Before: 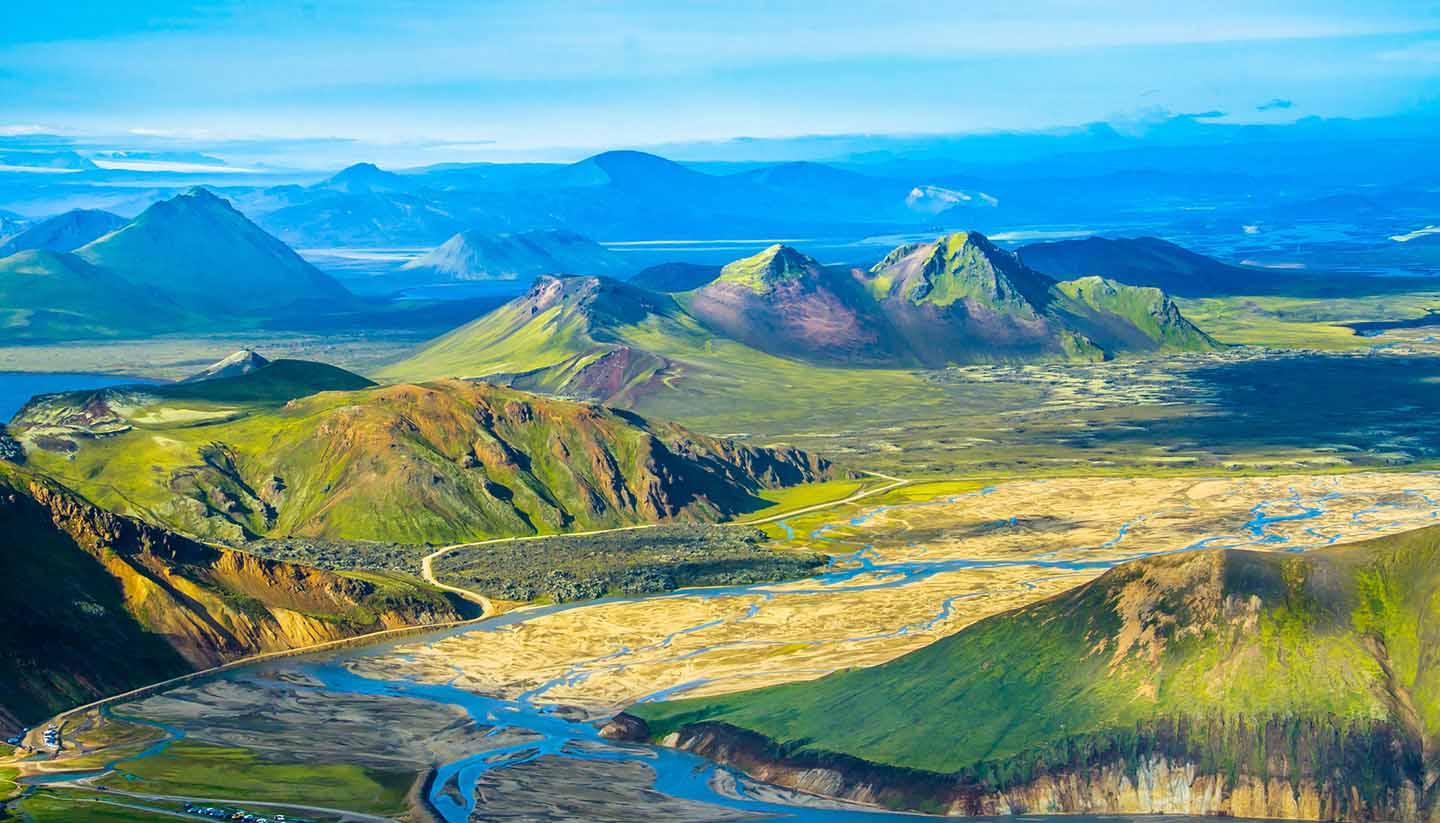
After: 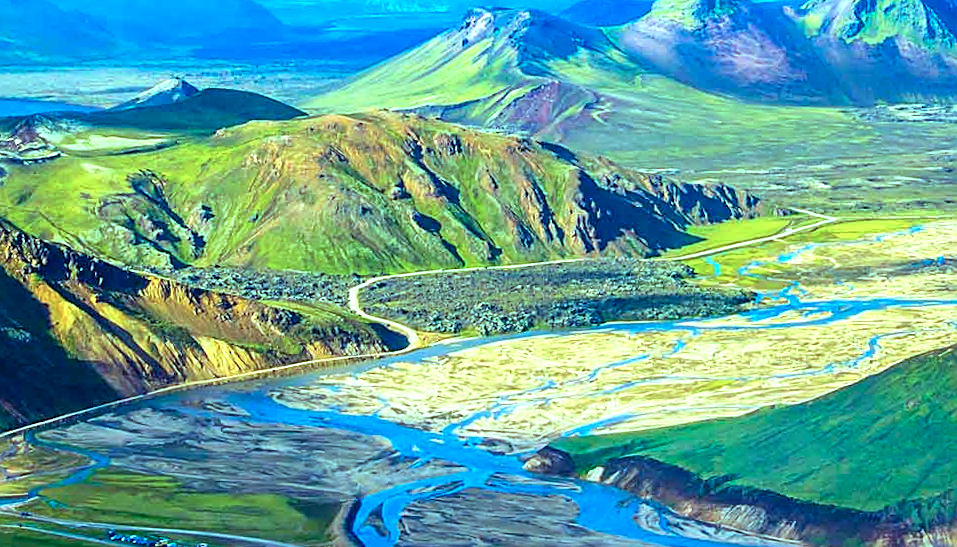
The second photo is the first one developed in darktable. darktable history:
crop and rotate: angle -0.82°, left 3.85%, top 31.828%, right 27.992%
sharpen: on, module defaults
exposure: exposure 0.6 EV, compensate highlight preservation false
color balance rgb: shadows lift › chroma 7.23%, shadows lift › hue 246.48°, highlights gain › chroma 5.38%, highlights gain › hue 196.93°, white fulcrum 1 EV
color calibration: illuminant custom, x 0.363, y 0.385, temperature 4528.03 K
